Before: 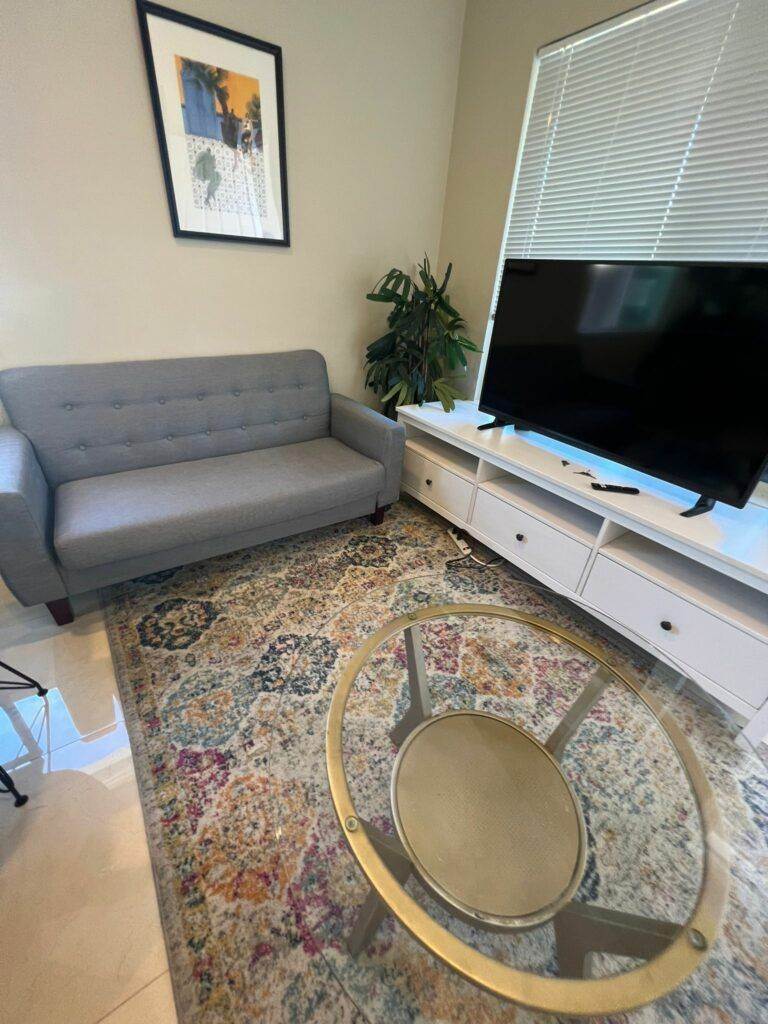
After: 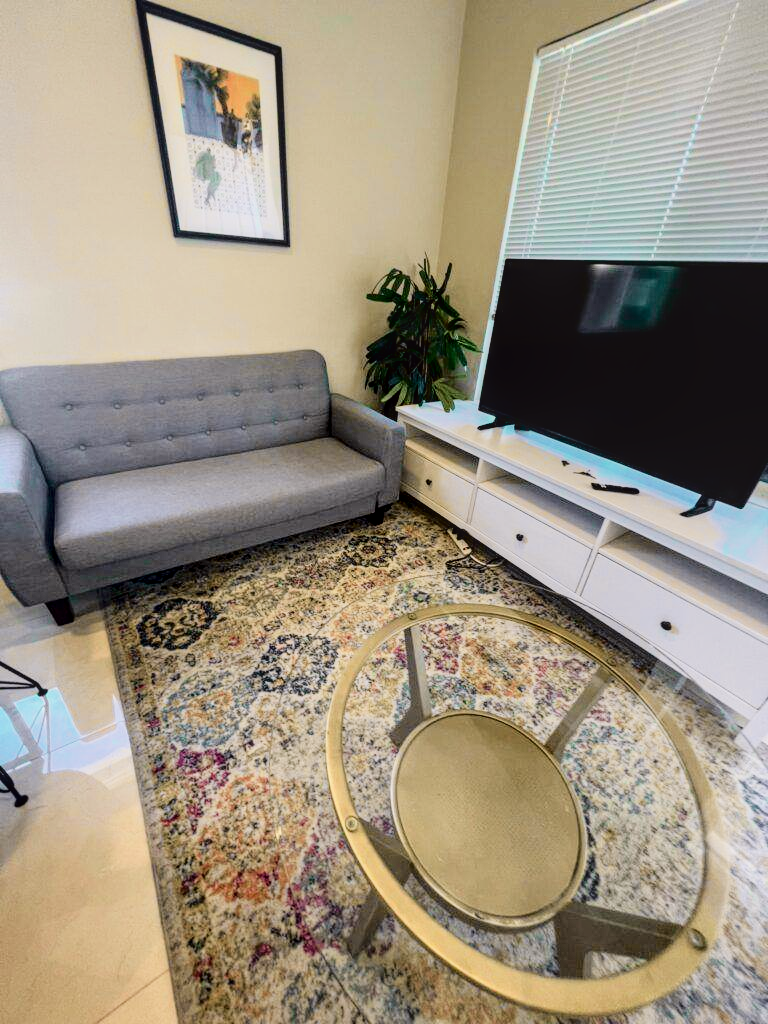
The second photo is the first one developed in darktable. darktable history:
tone curve: curves: ch0 [(0, 0.011) (0.053, 0.026) (0.174, 0.115) (0.398, 0.444) (0.673, 0.775) (0.829, 0.906) (0.991, 0.981)]; ch1 [(0, 0) (0.276, 0.206) (0.409, 0.383) (0.473, 0.458) (0.492, 0.501) (0.512, 0.513) (0.54, 0.543) (0.585, 0.617) (0.659, 0.686) (0.78, 0.8) (1, 1)]; ch2 [(0, 0) (0.438, 0.449) (0.473, 0.469) (0.503, 0.5) (0.523, 0.534) (0.562, 0.594) (0.612, 0.635) (0.695, 0.713) (1, 1)], color space Lab, independent channels, preserve colors none
filmic rgb: black relative exposure -7.65 EV, white relative exposure 4.56 EV, hardness 3.61
local contrast: on, module defaults
